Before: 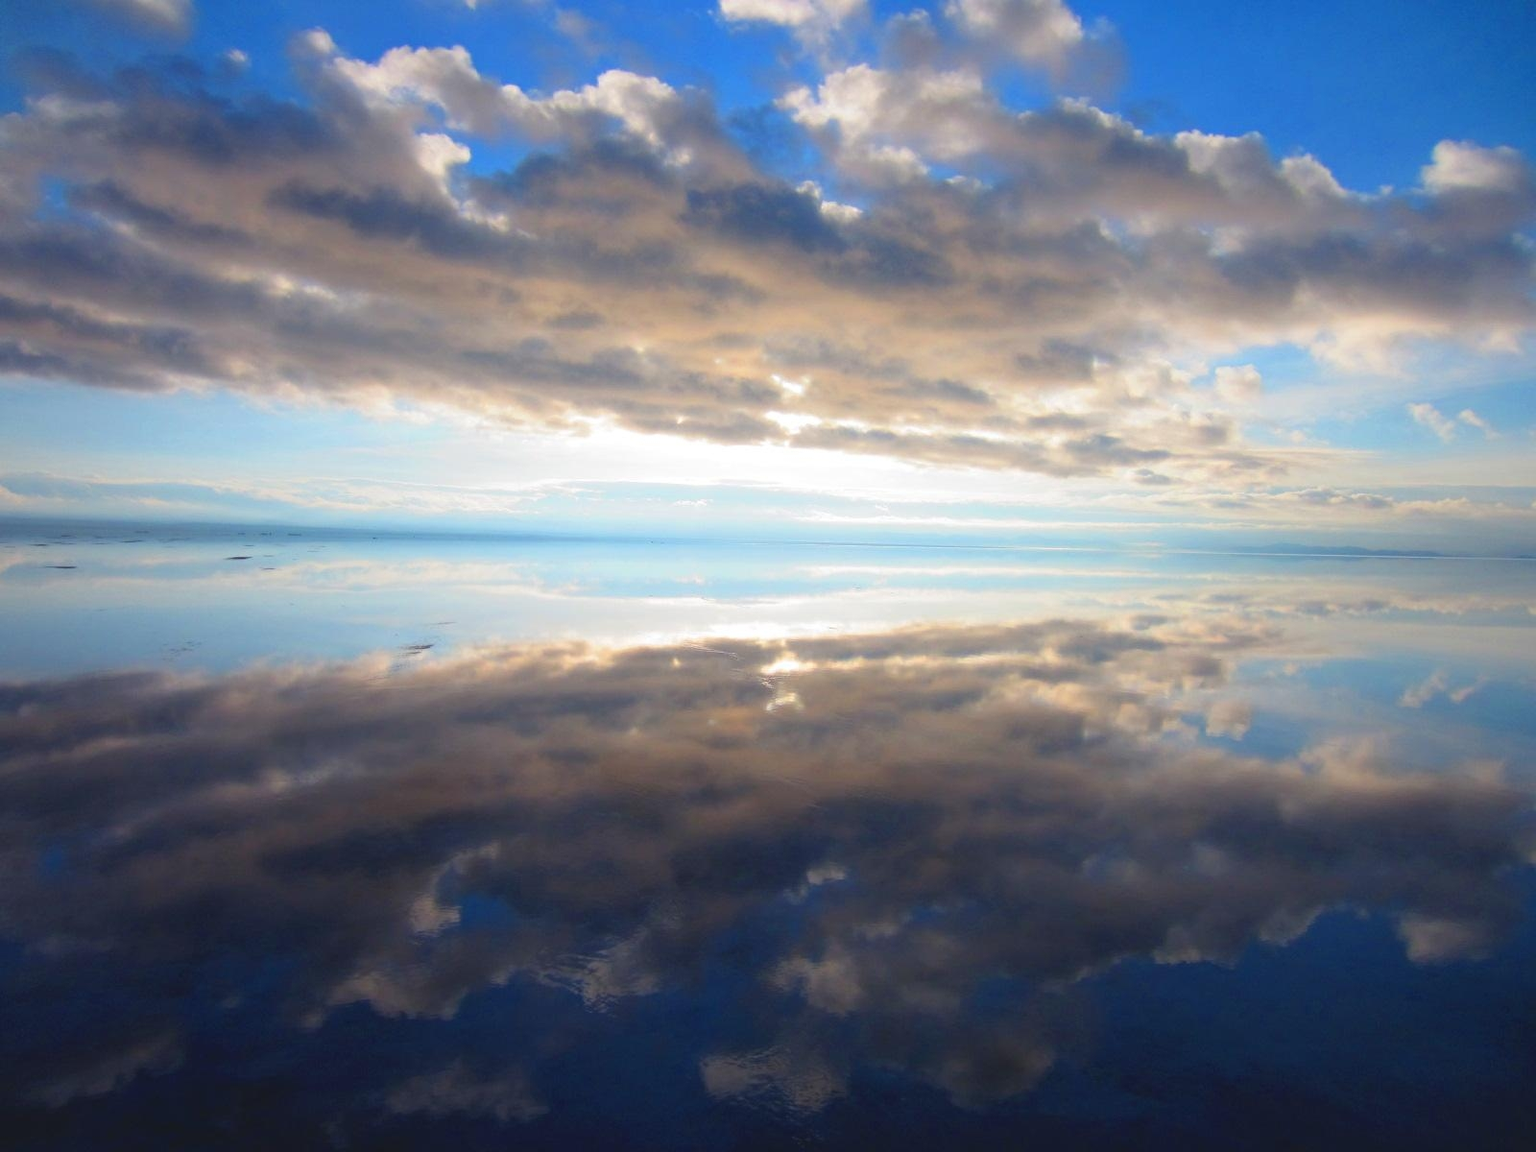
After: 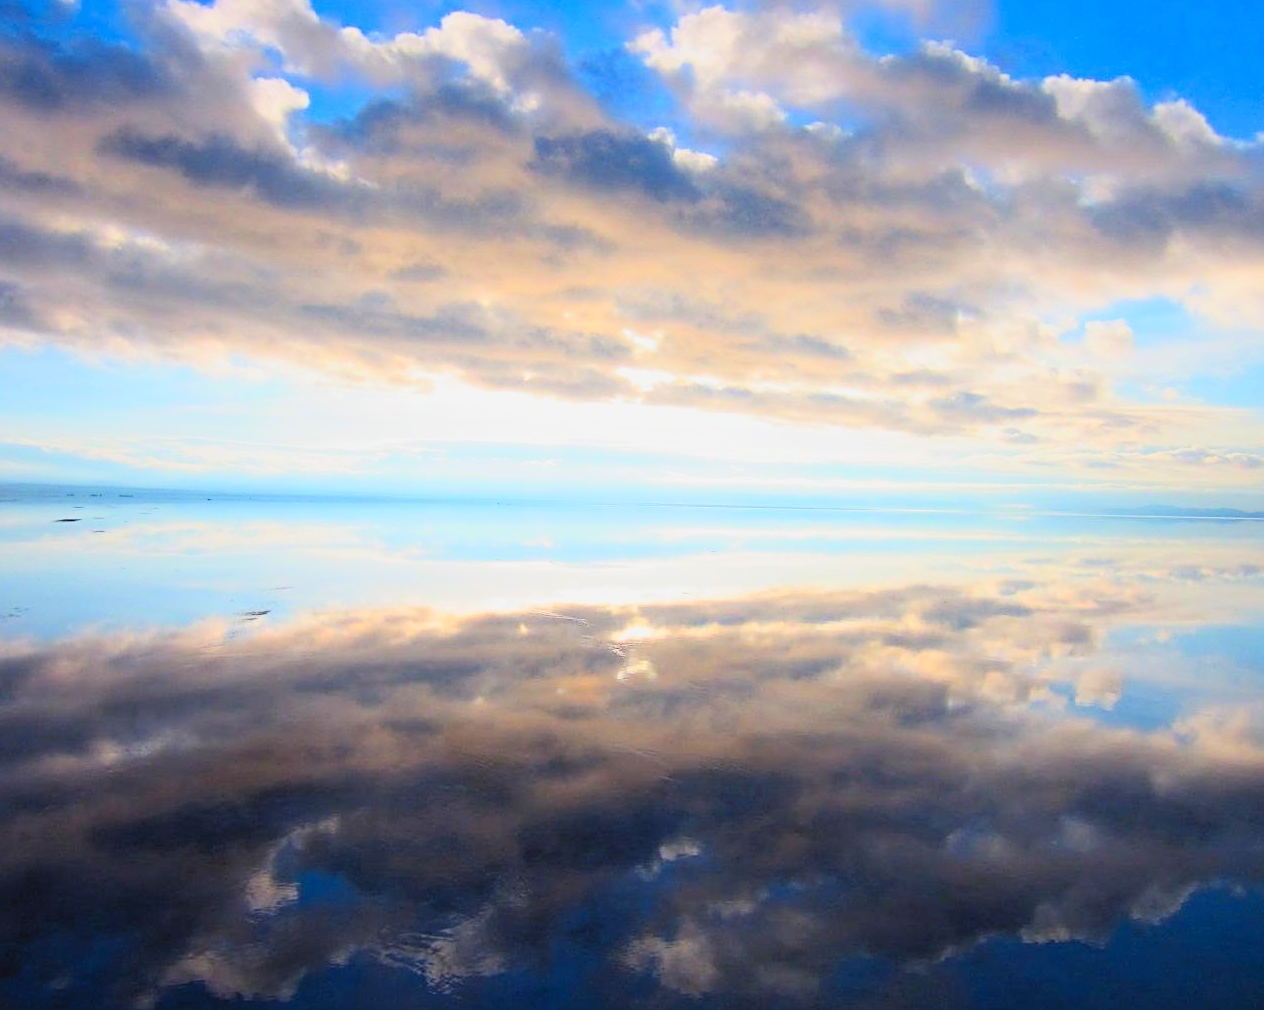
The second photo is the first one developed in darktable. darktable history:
contrast brightness saturation: contrast 0.242, brightness 0.256, saturation 0.386
crop: left 11.373%, top 5.117%, right 9.583%, bottom 10.695%
filmic rgb: black relative exposure -7.7 EV, white relative exposure 4.41 EV, target black luminance 0%, hardness 3.76, latitude 50.81%, contrast 1.074, highlights saturation mix 9.12%, shadows ↔ highlights balance -0.227%
sharpen: on, module defaults
